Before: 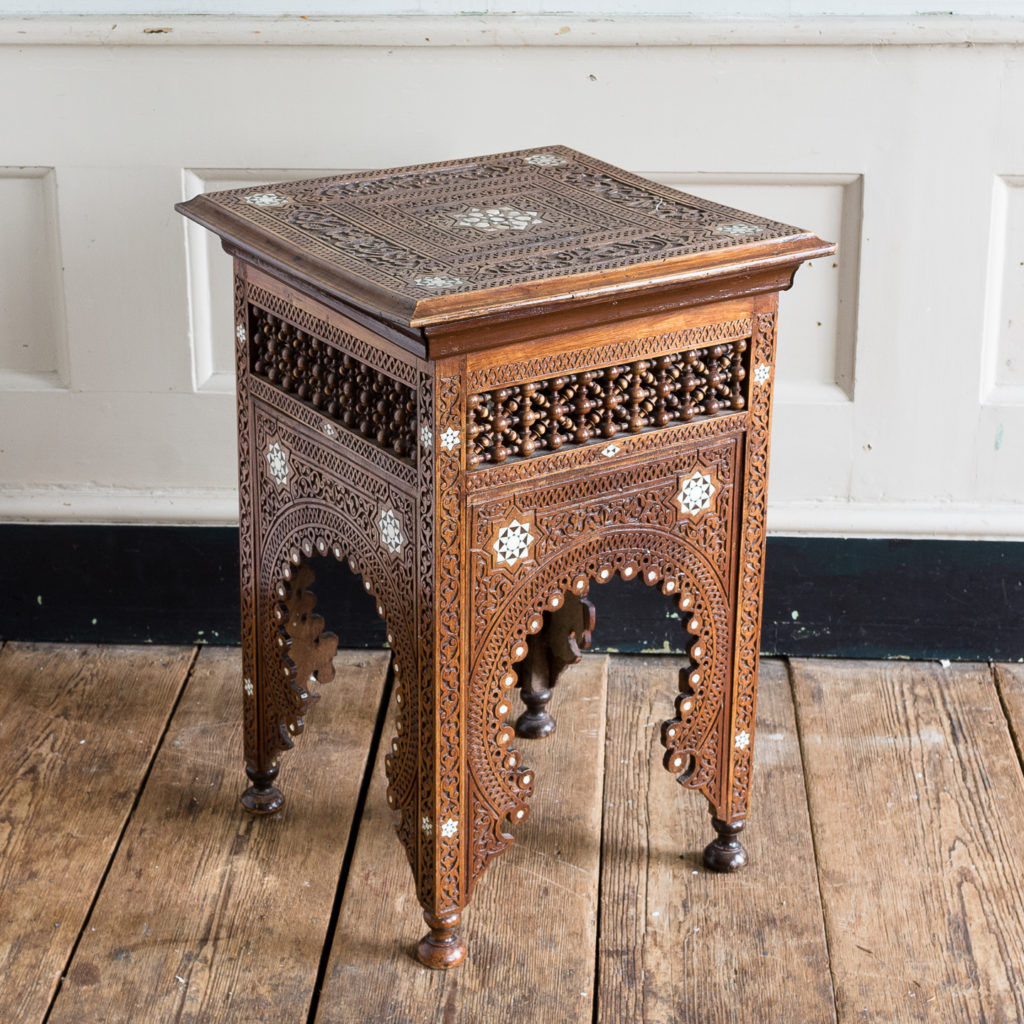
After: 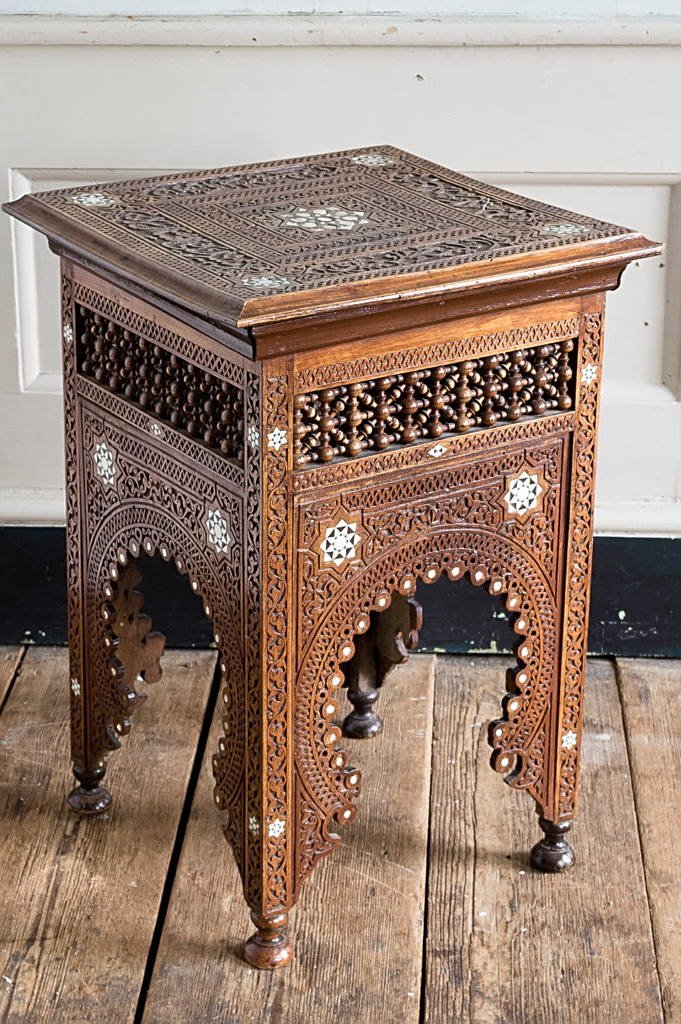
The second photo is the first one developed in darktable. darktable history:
shadows and highlights: shadows 4.1, highlights -17.6, soften with gaussian
sharpen: on, module defaults
crop: left 16.899%, right 16.556%
